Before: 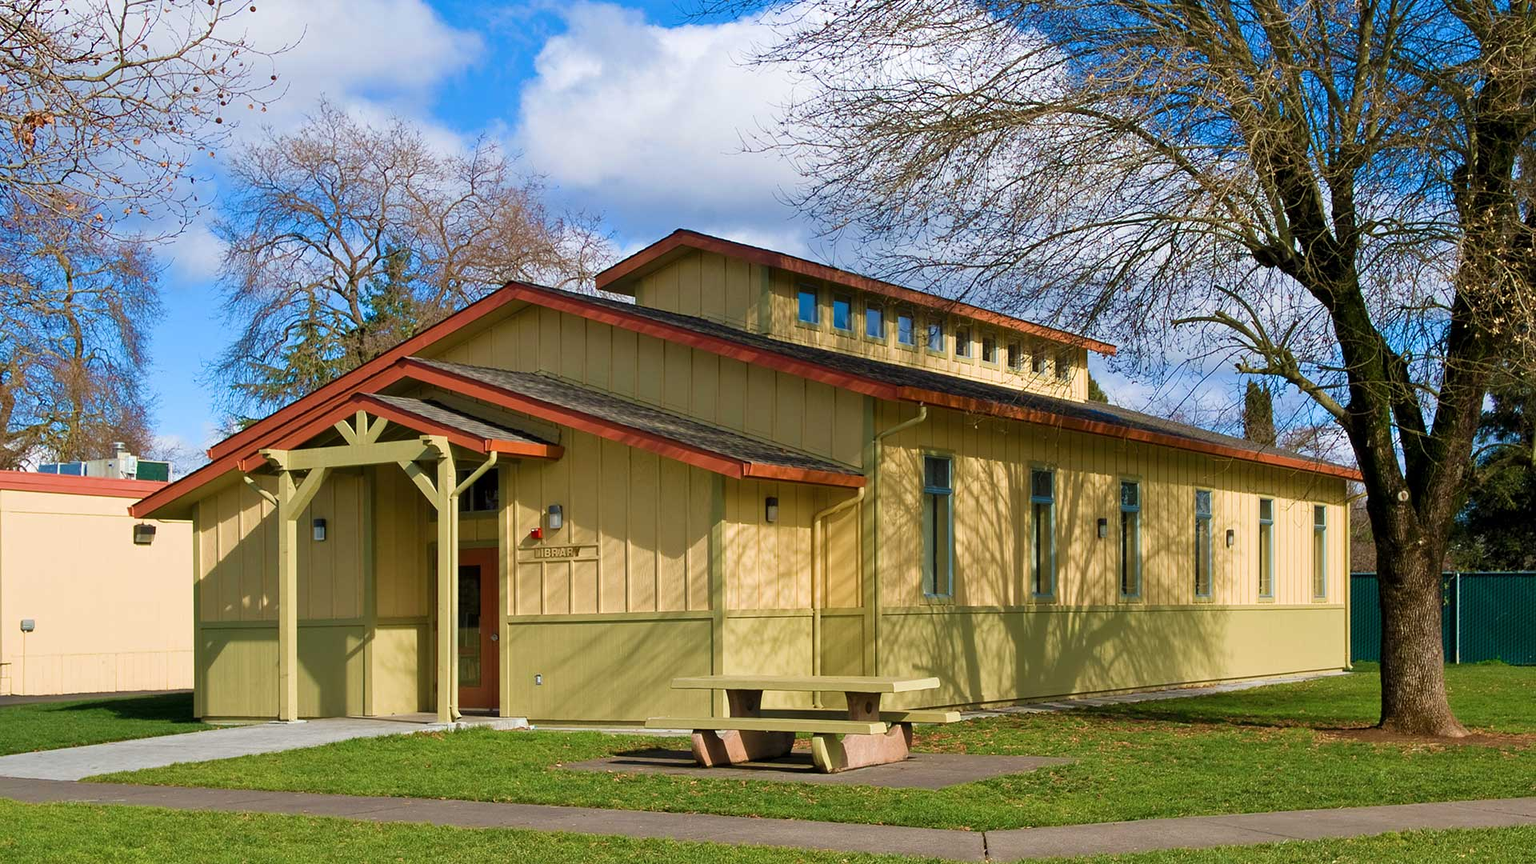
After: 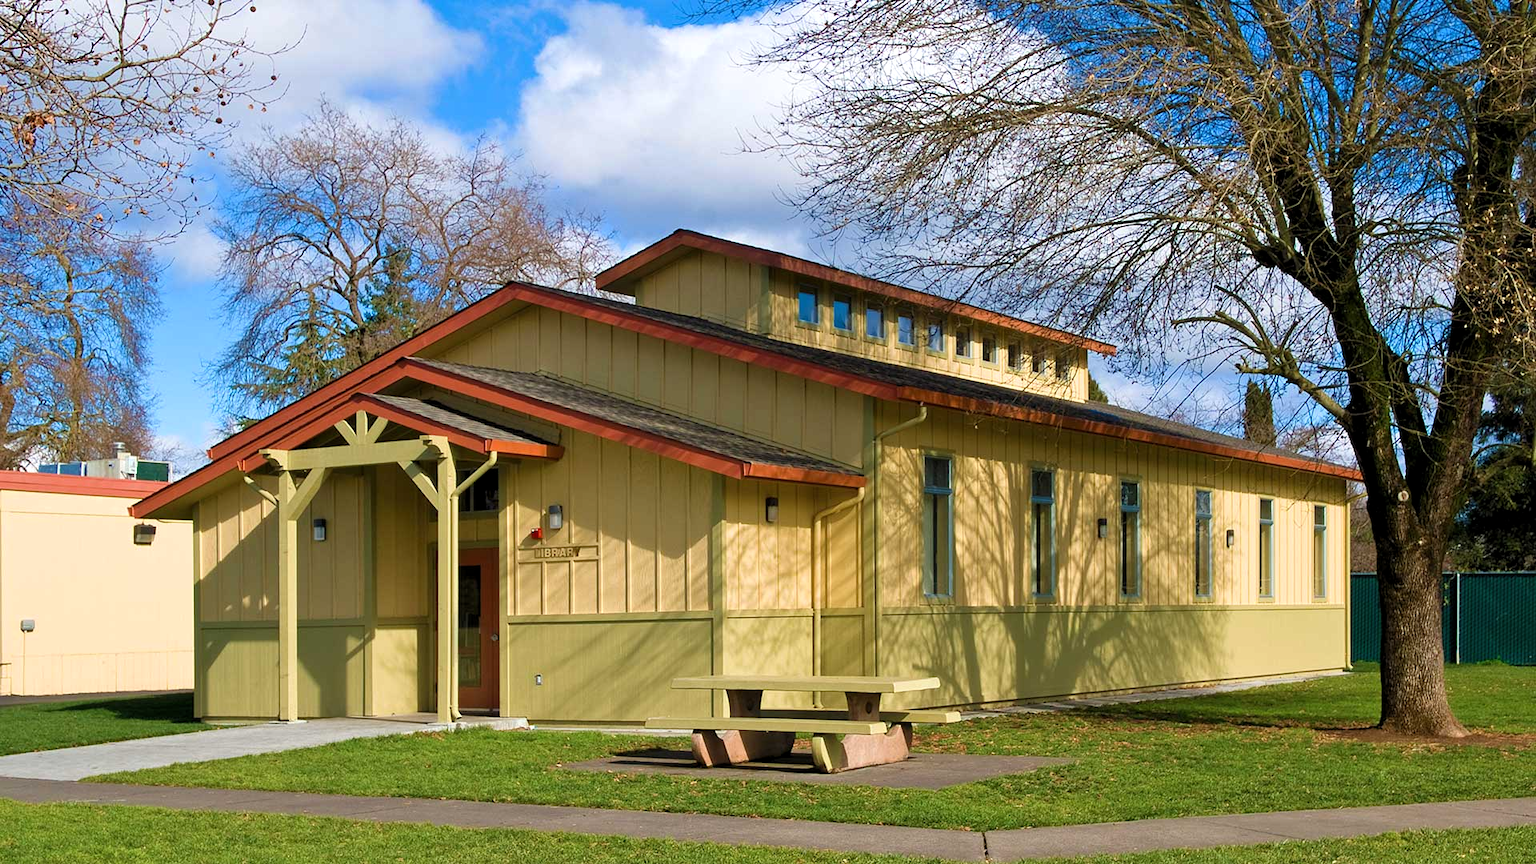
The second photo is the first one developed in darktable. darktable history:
levels: levels [0.016, 0.484, 0.953]
exposure: compensate highlight preservation false
